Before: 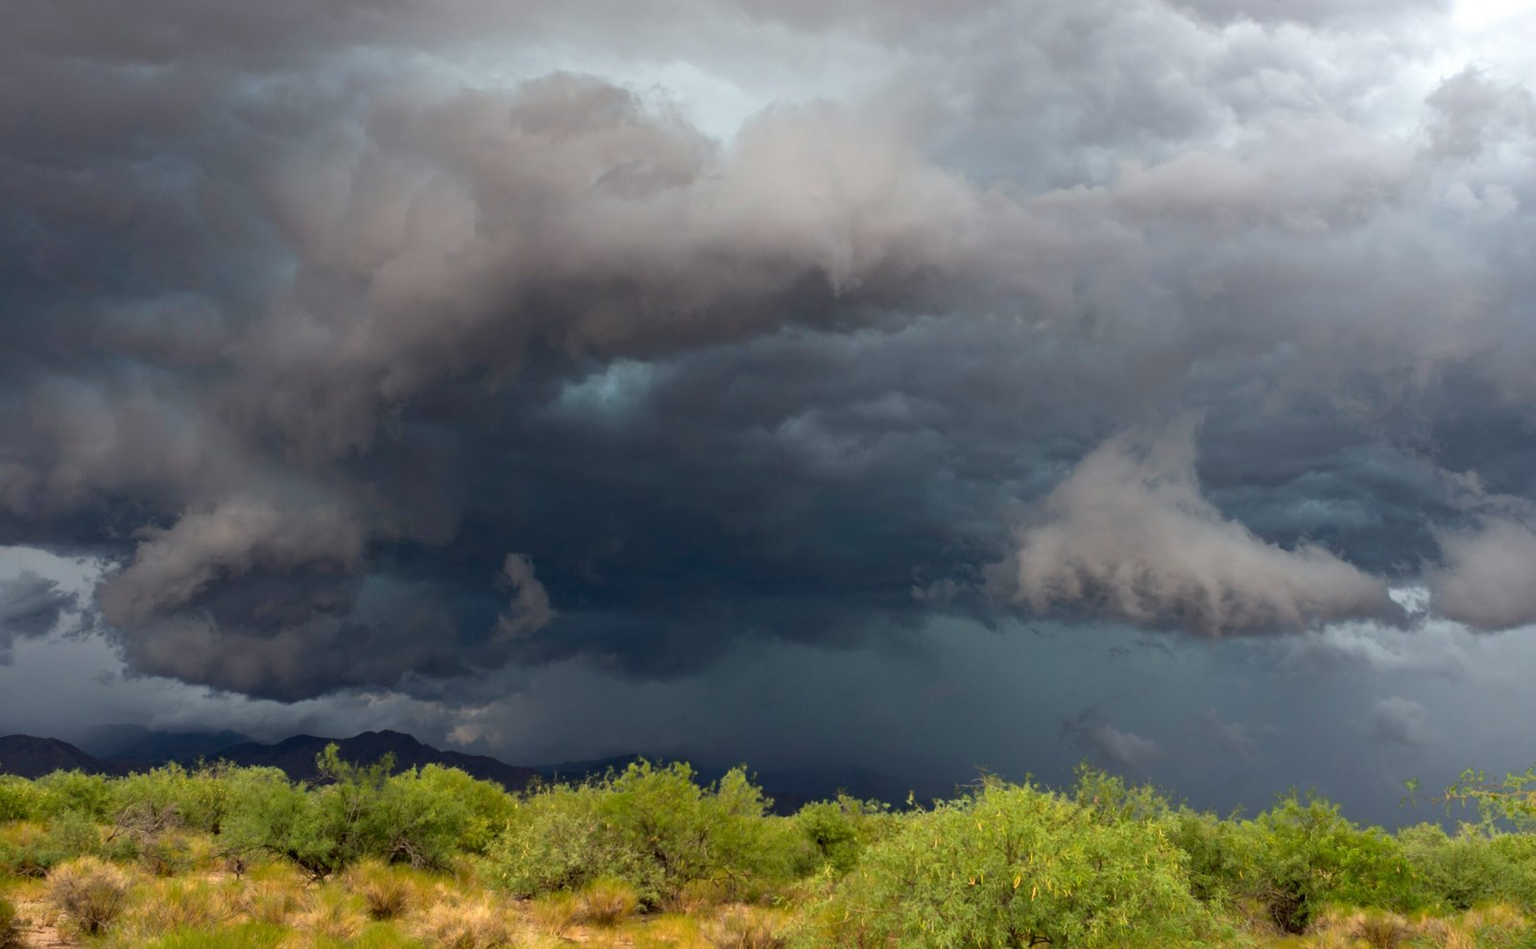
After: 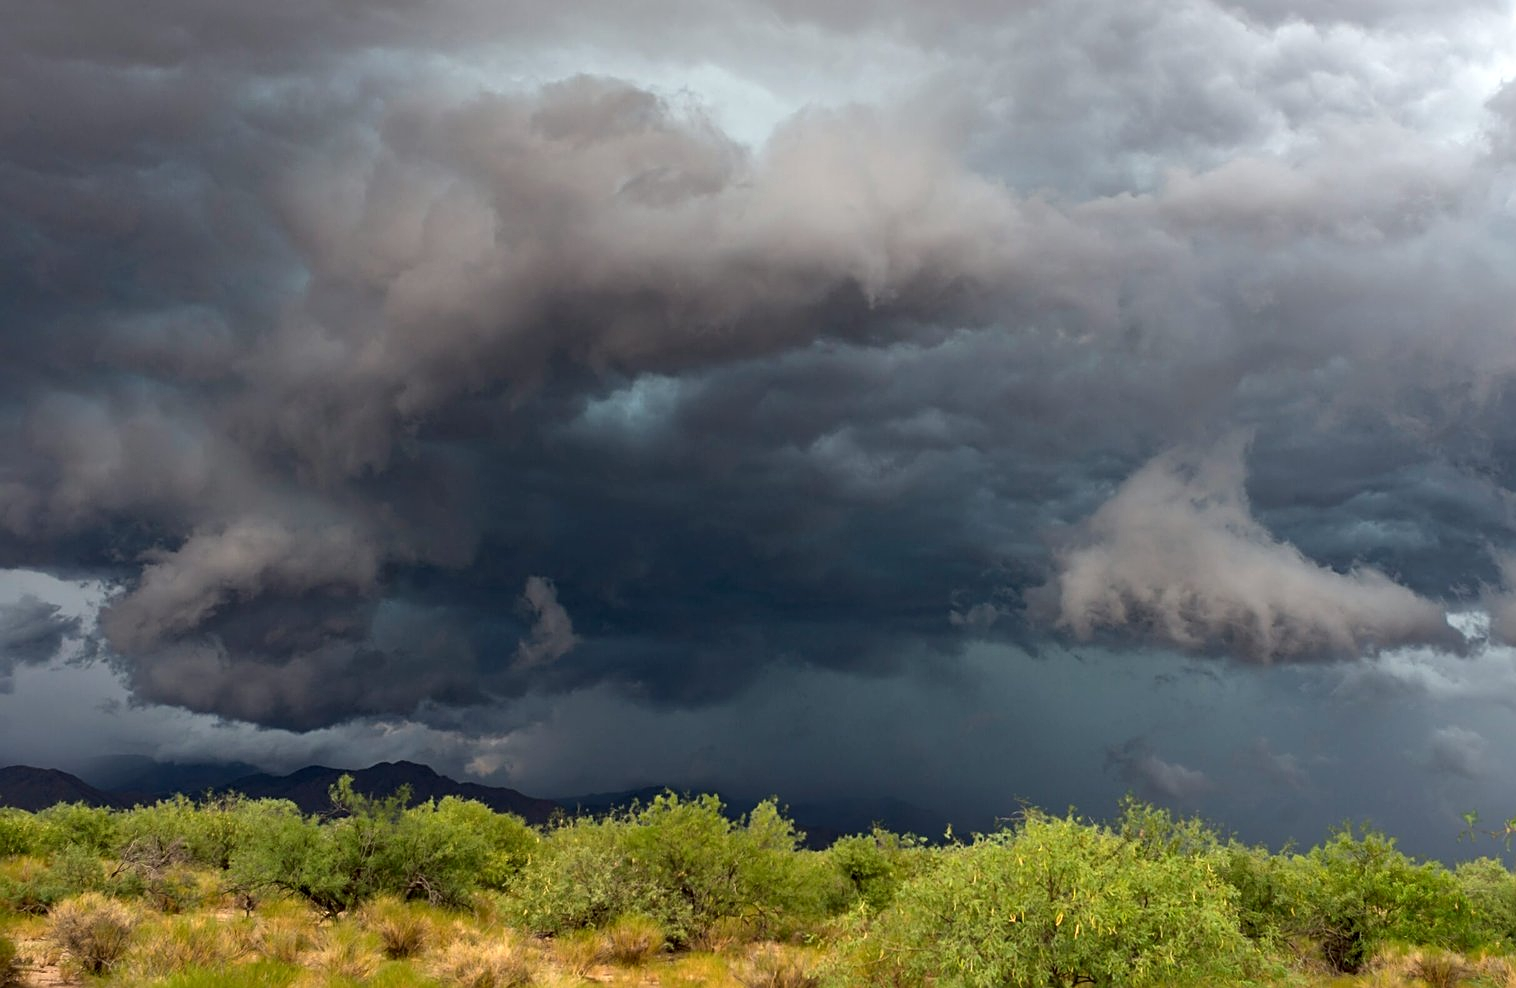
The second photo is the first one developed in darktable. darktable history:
crop and rotate: left 0%, right 5.242%
sharpen: amount 0.494
local contrast: mode bilateral grid, contrast 20, coarseness 49, detail 120%, midtone range 0.2
